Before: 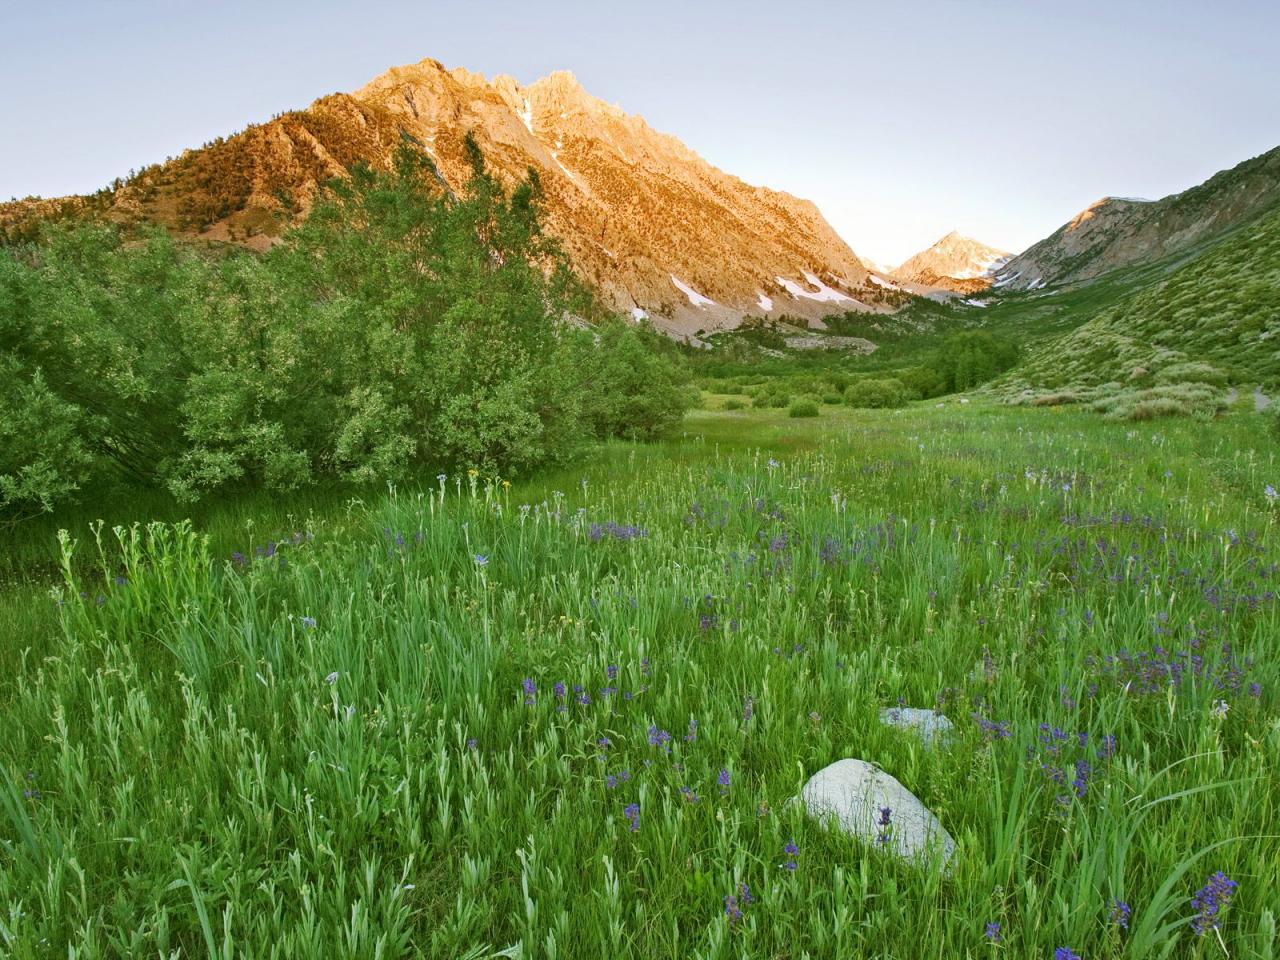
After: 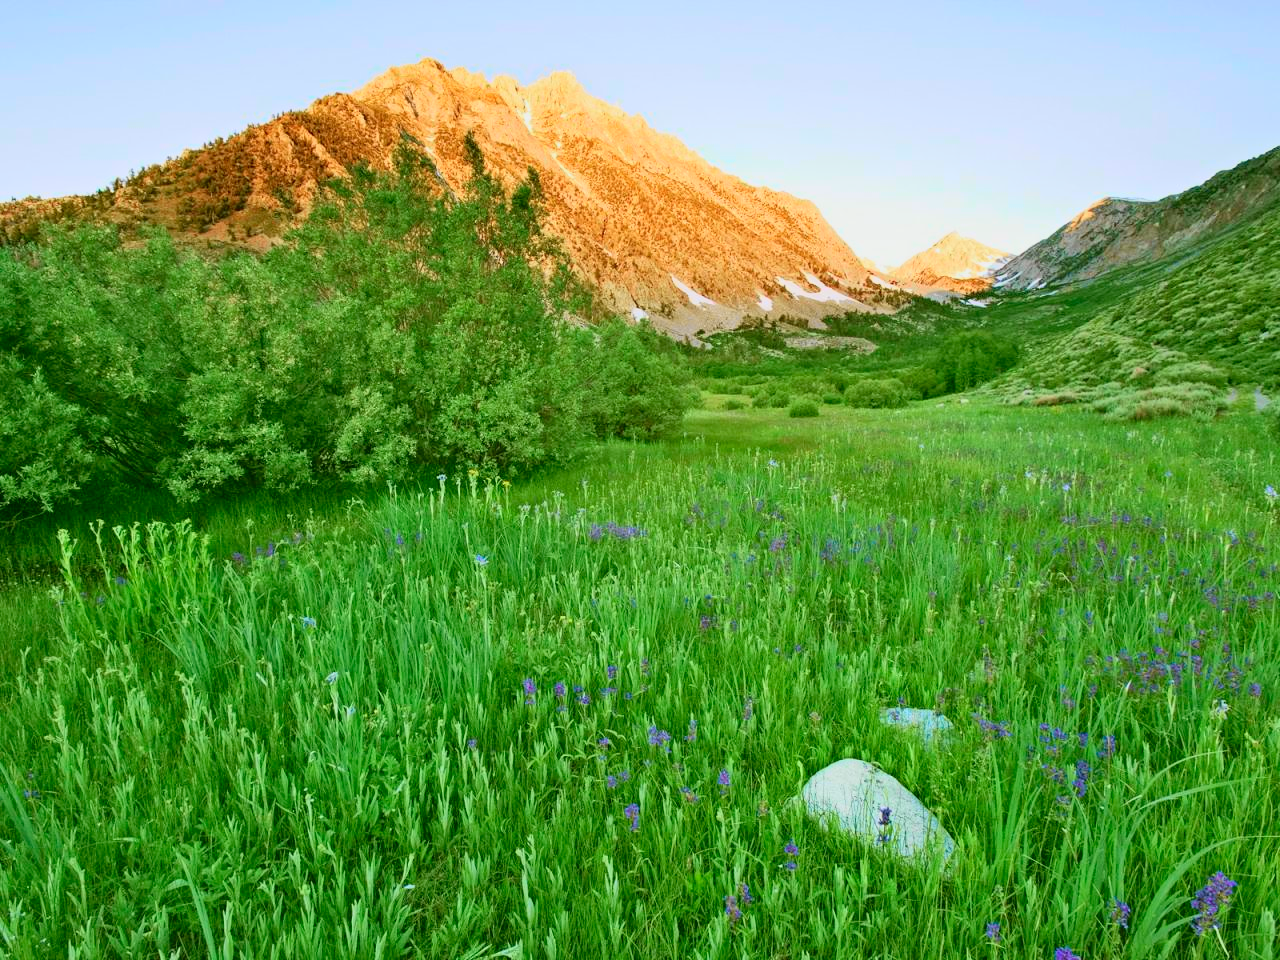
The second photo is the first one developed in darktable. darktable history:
rotate and perspective: crop left 0, crop top 0
tone curve: curves: ch0 [(0, 0.022) (0.114, 0.088) (0.282, 0.316) (0.446, 0.511) (0.613, 0.693) (0.786, 0.843) (0.999, 0.949)]; ch1 [(0, 0) (0.395, 0.343) (0.463, 0.427) (0.486, 0.474) (0.503, 0.5) (0.535, 0.522) (0.555, 0.566) (0.594, 0.614) (0.755, 0.793) (1, 1)]; ch2 [(0, 0) (0.369, 0.388) (0.449, 0.431) (0.501, 0.5) (0.528, 0.517) (0.561, 0.59) (0.612, 0.646) (0.697, 0.721) (1, 1)], color space Lab, independent channels, preserve colors none
color zones: curves: ch1 [(0.25, 0.5) (0.747, 0.71)]
